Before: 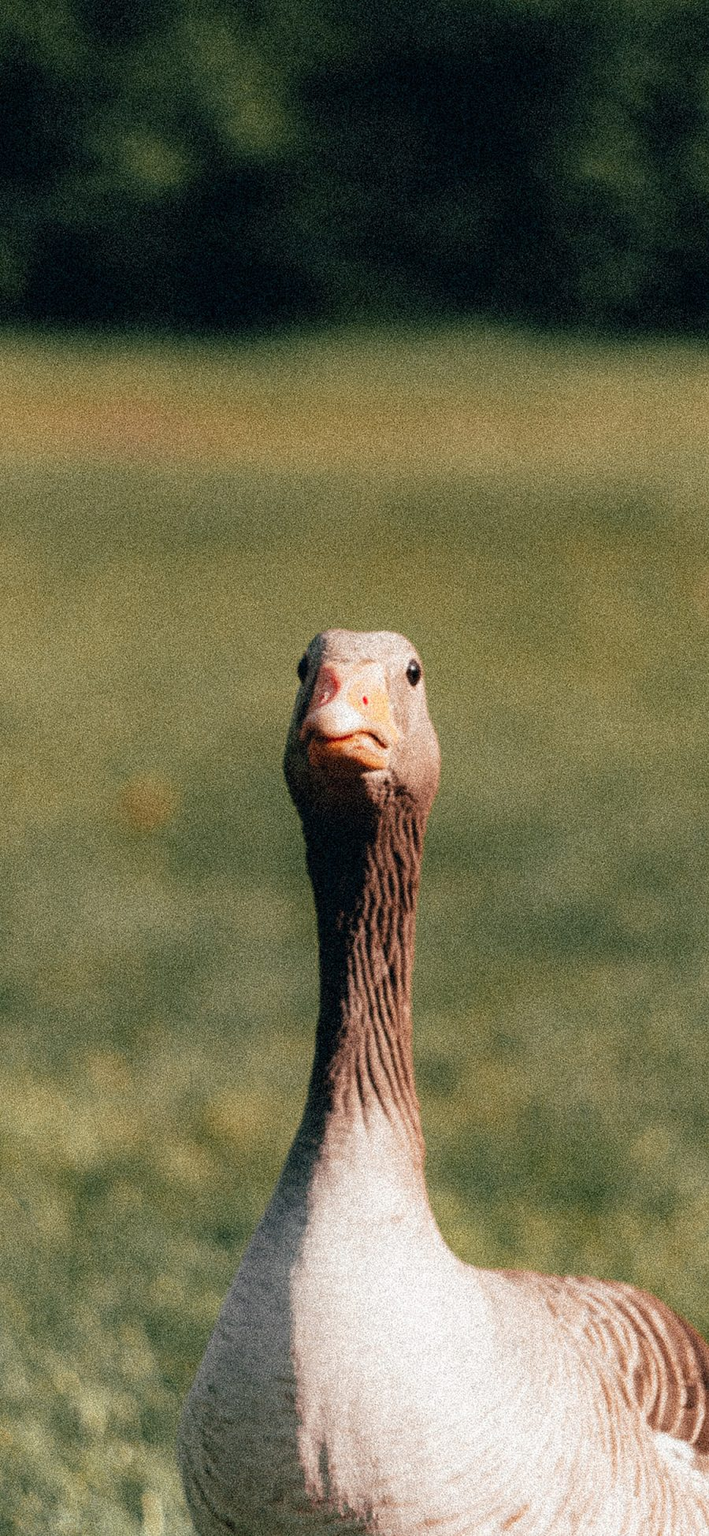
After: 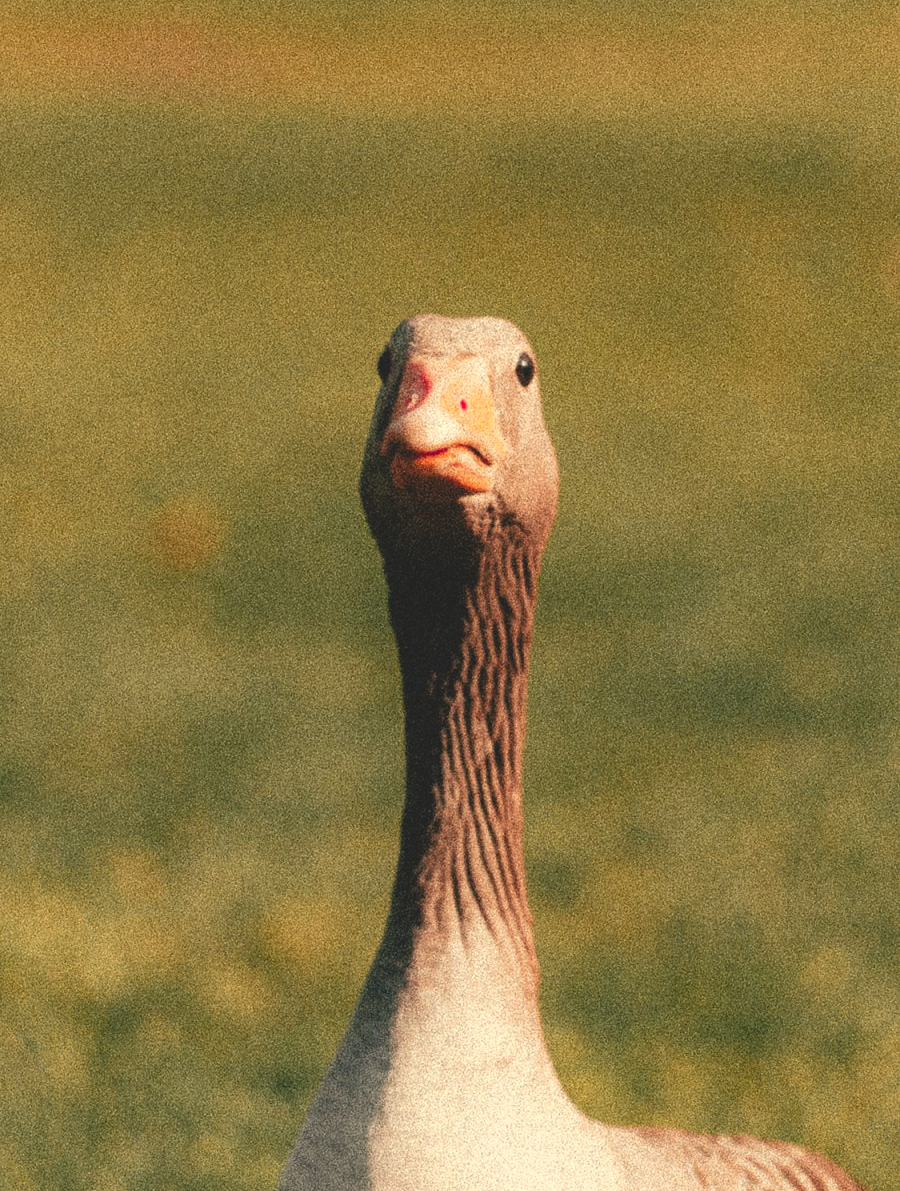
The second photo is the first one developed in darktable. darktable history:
crop and rotate: top 24.838%, bottom 14.028%
exposure: black level correction -0.015, compensate highlight preservation false
color zones: curves: ch1 [(0.239, 0.552) (0.75, 0.5)]; ch2 [(0.25, 0.462) (0.749, 0.457)]
color correction: highlights a* 1.26, highlights b* 18.25
tone equalizer: edges refinement/feathering 500, mask exposure compensation -1.57 EV, preserve details no
